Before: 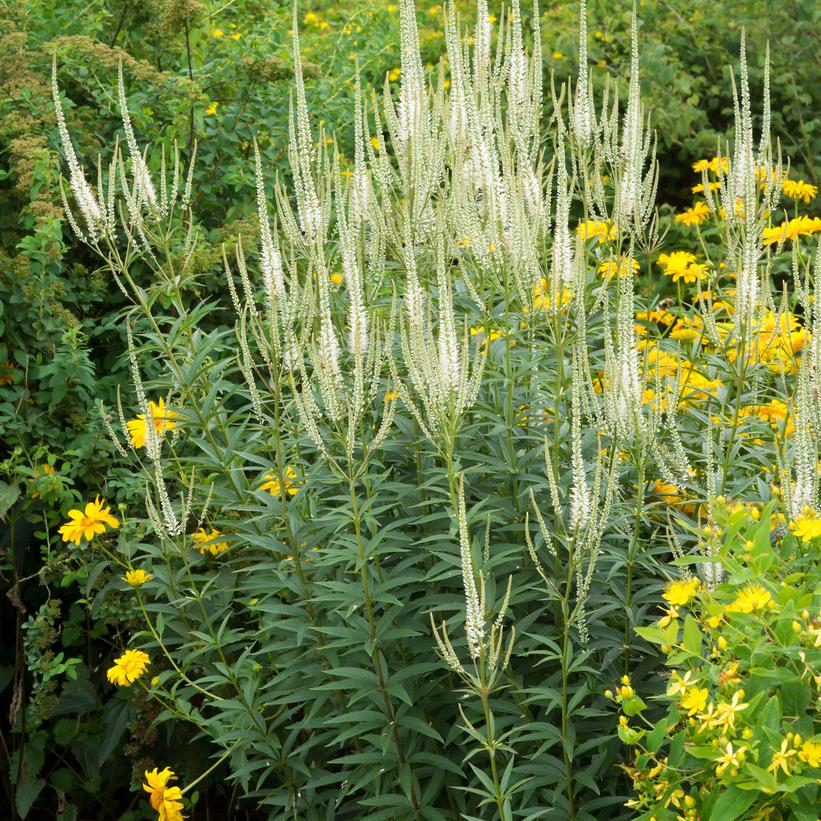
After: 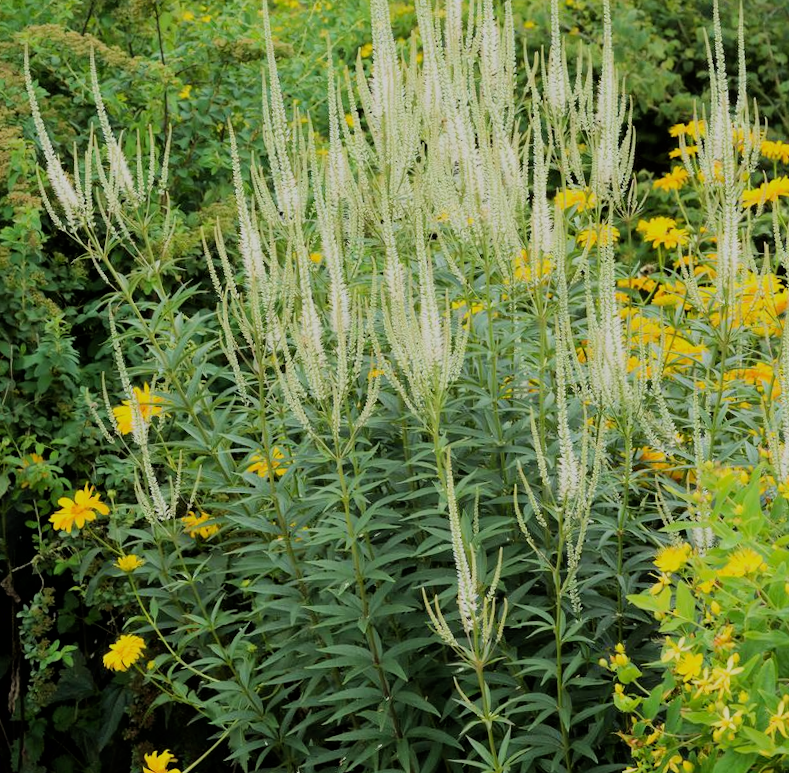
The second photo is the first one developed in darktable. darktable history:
rotate and perspective: rotation -2.12°, lens shift (vertical) 0.009, lens shift (horizontal) -0.008, automatic cropping original format, crop left 0.036, crop right 0.964, crop top 0.05, crop bottom 0.959
tone equalizer: on, module defaults
filmic rgb: black relative exposure -7.15 EV, white relative exposure 5.36 EV, hardness 3.02, color science v6 (2022)
